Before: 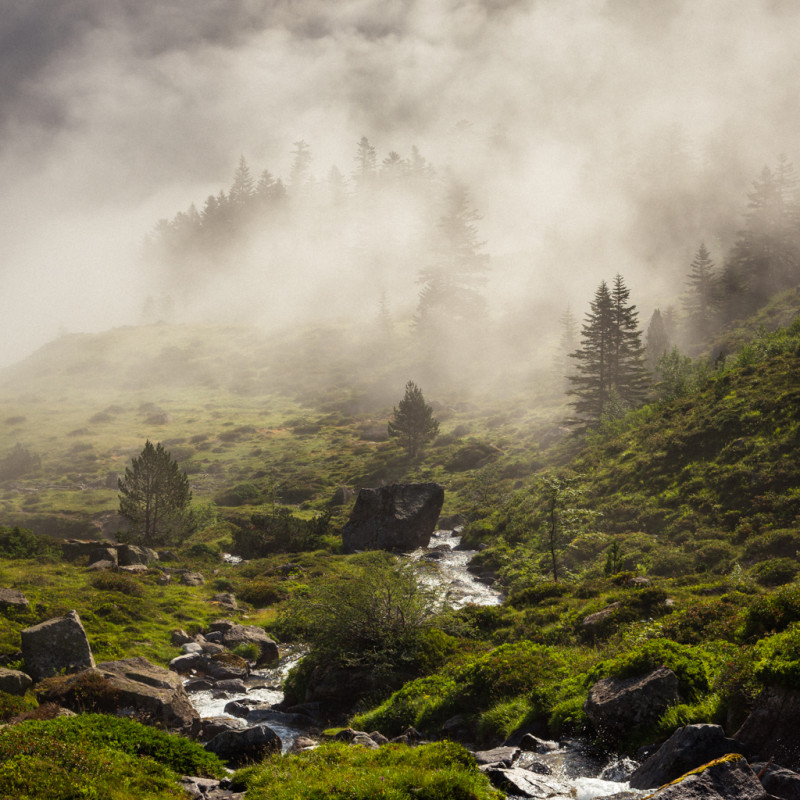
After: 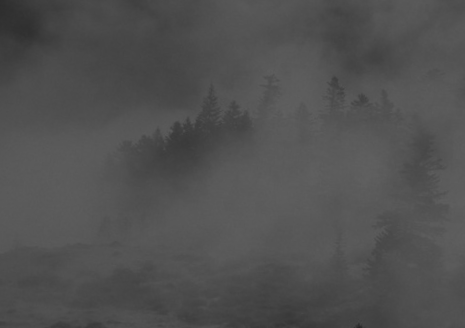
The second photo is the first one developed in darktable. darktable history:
monochrome: on, module defaults
color zones: curves: ch0 [(0, 0.497) (0.096, 0.361) (0.221, 0.538) (0.429, 0.5) (0.571, 0.5) (0.714, 0.5) (0.857, 0.5) (1, 0.497)]; ch1 [(0, 0.5) (0.143, 0.5) (0.257, -0.002) (0.429, 0.04) (0.571, -0.001) (0.714, -0.015) (0.857, 0.024) (1, 0.5)]
exposure: exposure -2.446 EV, compensate highlight preservation false
crop: left 10.121%, top 10.631%, right 36.218%, bottom 51.526%
rotate and perspective: rotation 5.12°, automatic cropping off
bloom: size 38%, threshold 95%, strength 30%
rgb levels: mode RGB, independent channels, levels [[0, 0.5, 1], [0, 0.521, 1], [0, 0.536, 1]]
